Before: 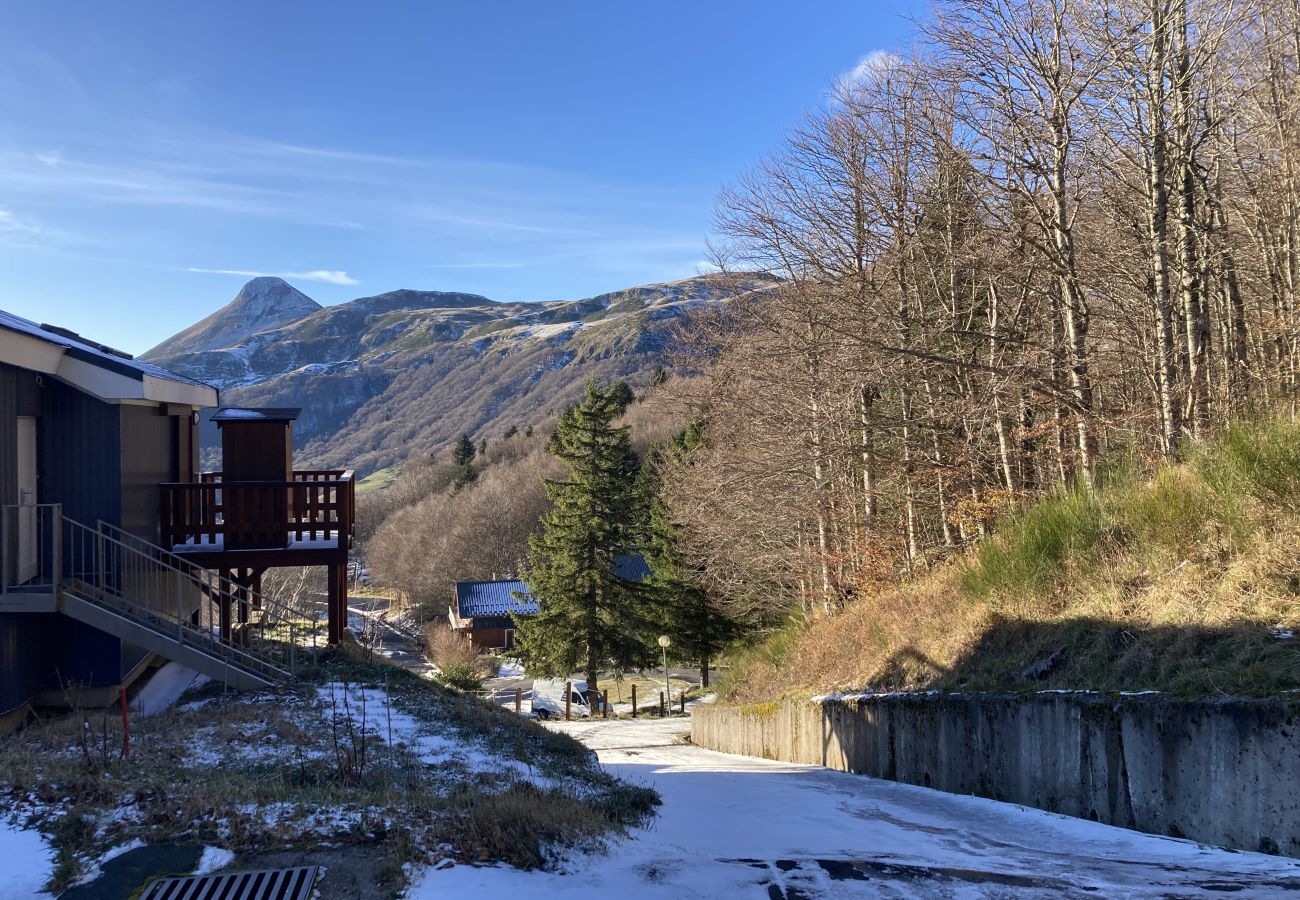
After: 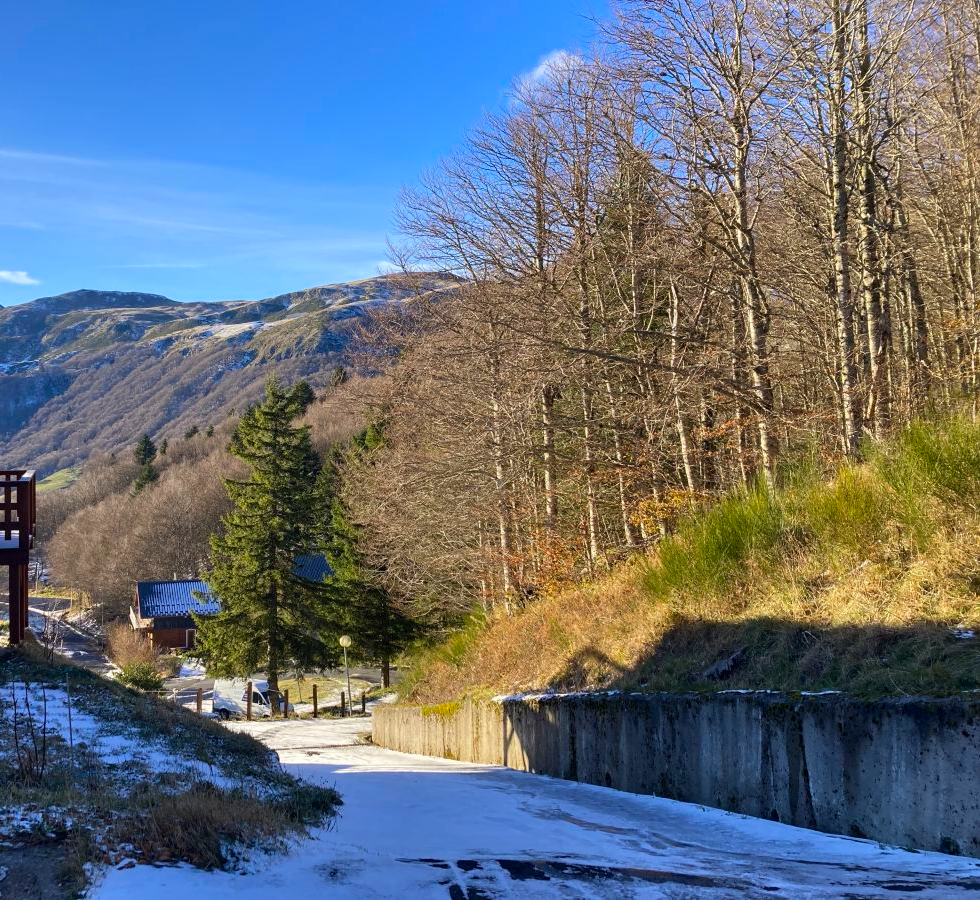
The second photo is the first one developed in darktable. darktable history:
crop and rotate: left 24.6%
color balance rgb: perceptual saturation grading › global saturation 30%, global vibrance 20%
